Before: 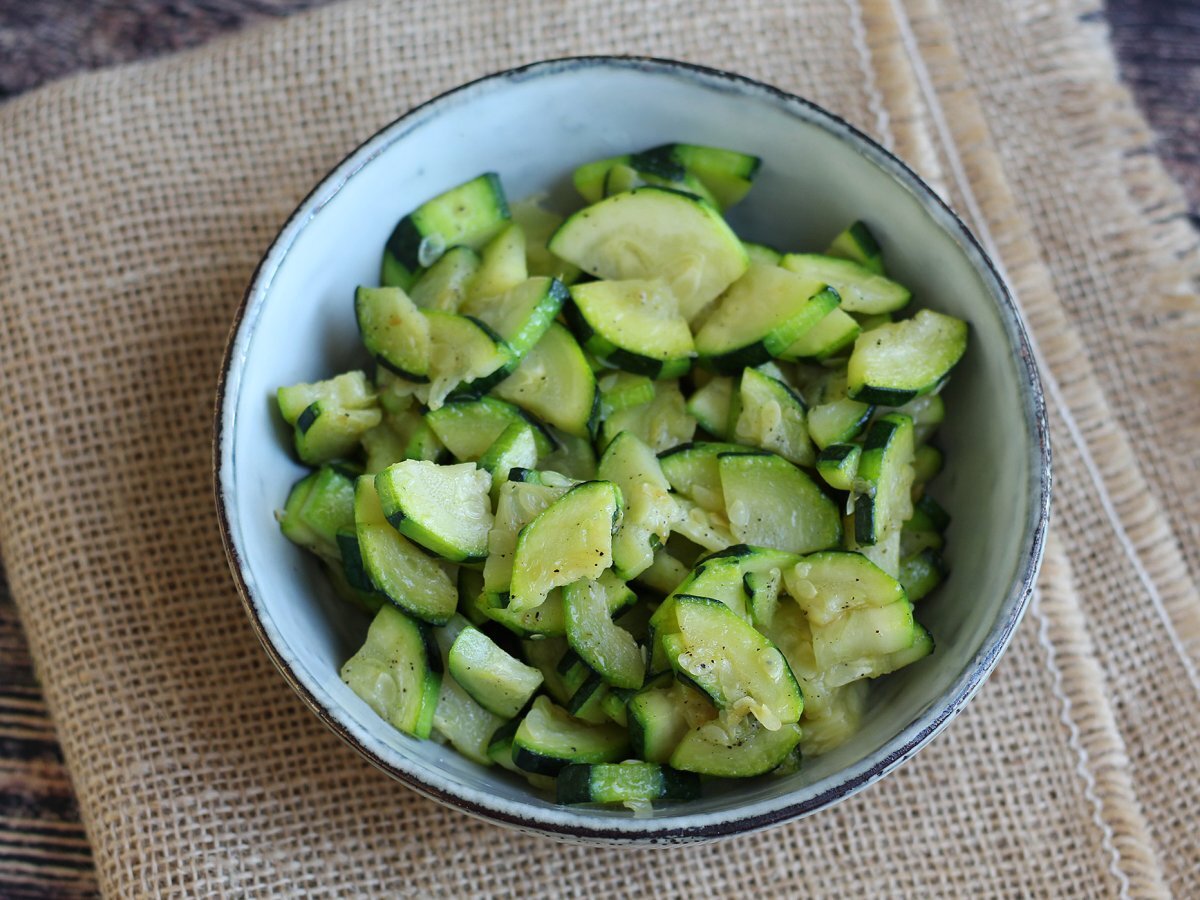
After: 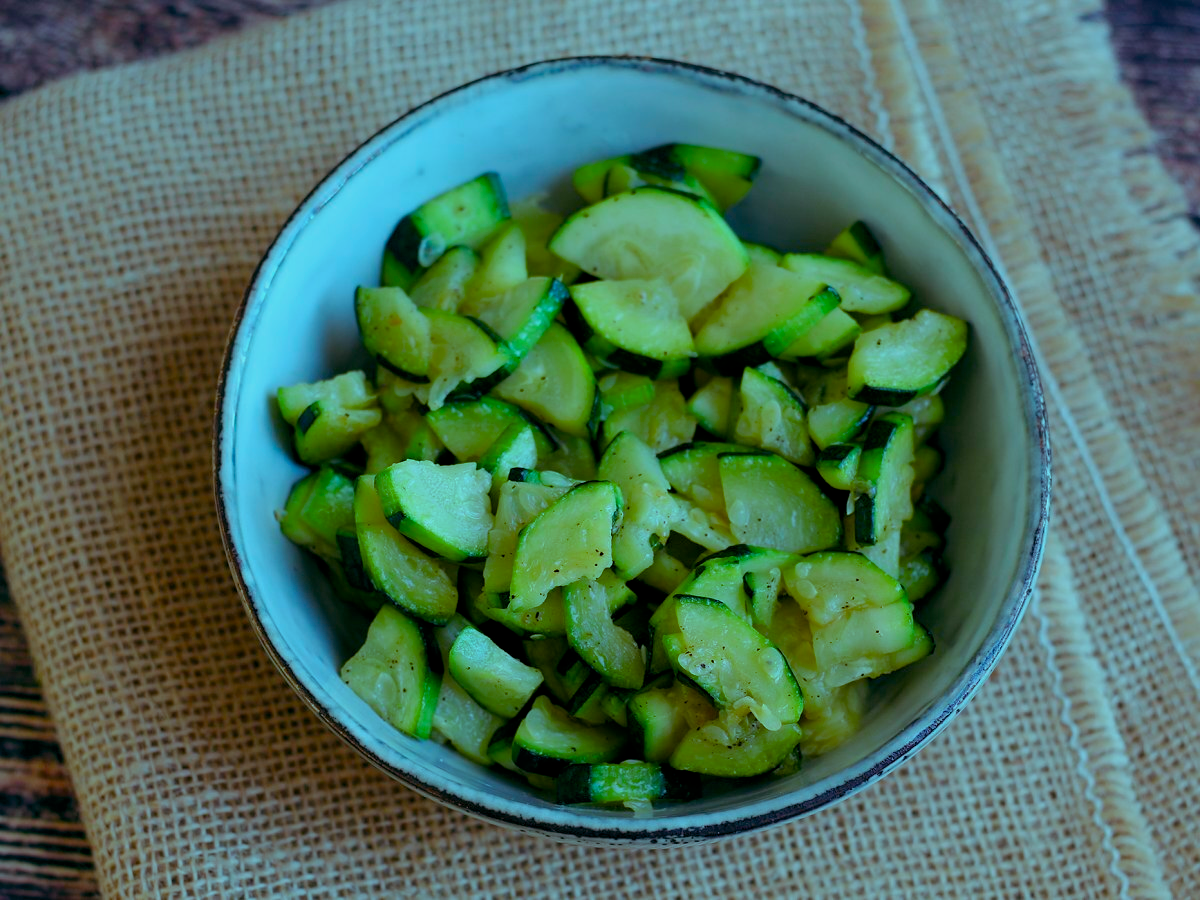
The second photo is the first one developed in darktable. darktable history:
color balance rgb: shadows lift › luminance -7.7%, shadows lift › chroma 2.13%, shadows lift › hue 165.27°, power › luminance -7.77%, power › chroma 1.34%, power › hue 330.55°, highlights gain › luminance -33.33%, highlights gain › chroma 5.68%, highlights gain › hue 217.2°, global offset › luminance -0.33%, global offset › chroma 0.11%, global offset › hue 165.27°, perceptual saturation grading › global saturation 27.72%, perceptual saturation grading › highlights -25%, perceptual saturation grading › mid-tones 25%, perceptual saturation grading › shadows 50%
white balance: red 1.009, blue 0.985
exposure: compensate highlight preservation false
